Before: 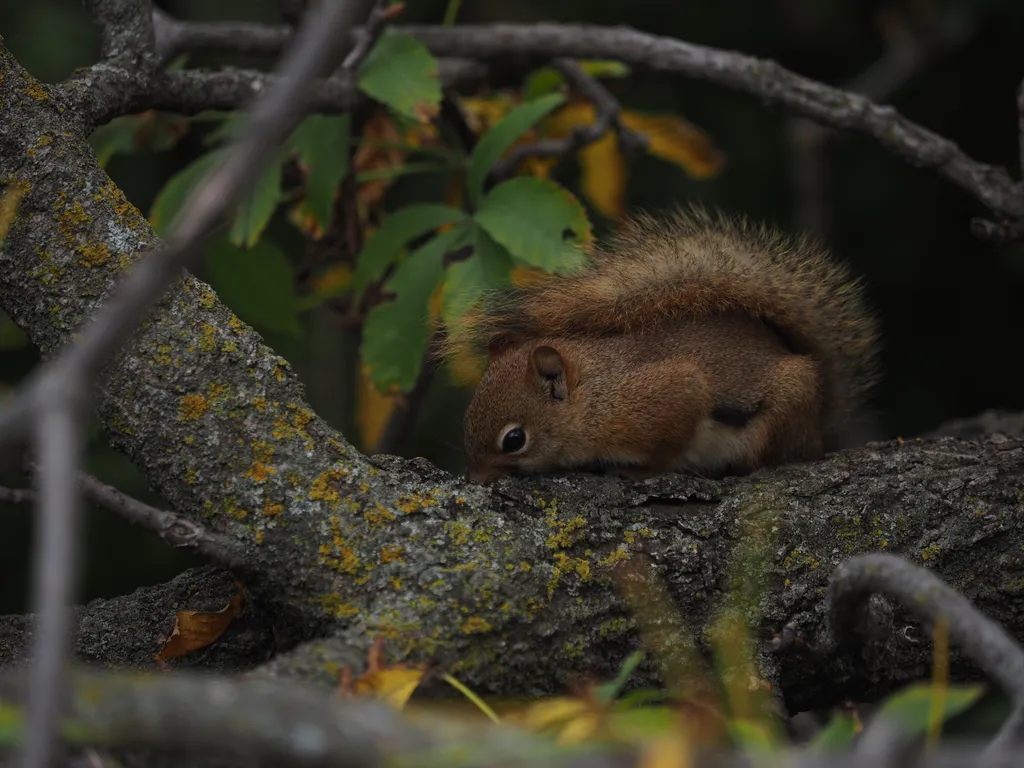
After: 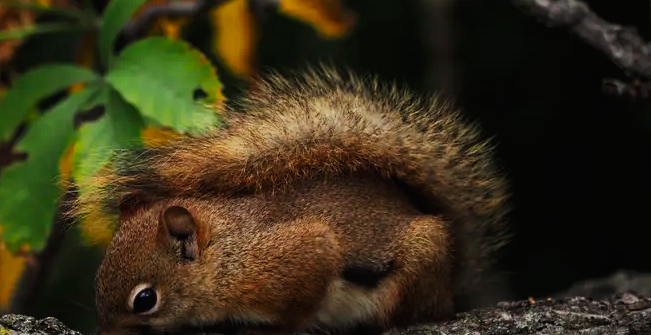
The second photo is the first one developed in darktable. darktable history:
base curve: curves: ch0 [(0, 0) (0.007, 0.004) (0.027, 0.03) (0.046, 0.07) (0.207, 0.54) (0.442, 0.872) (0.673, 0.972) (1, 1)], preserve colors none
crop: left 36.088%, top 18.283%, right 0.327%, bottom 38.002%
